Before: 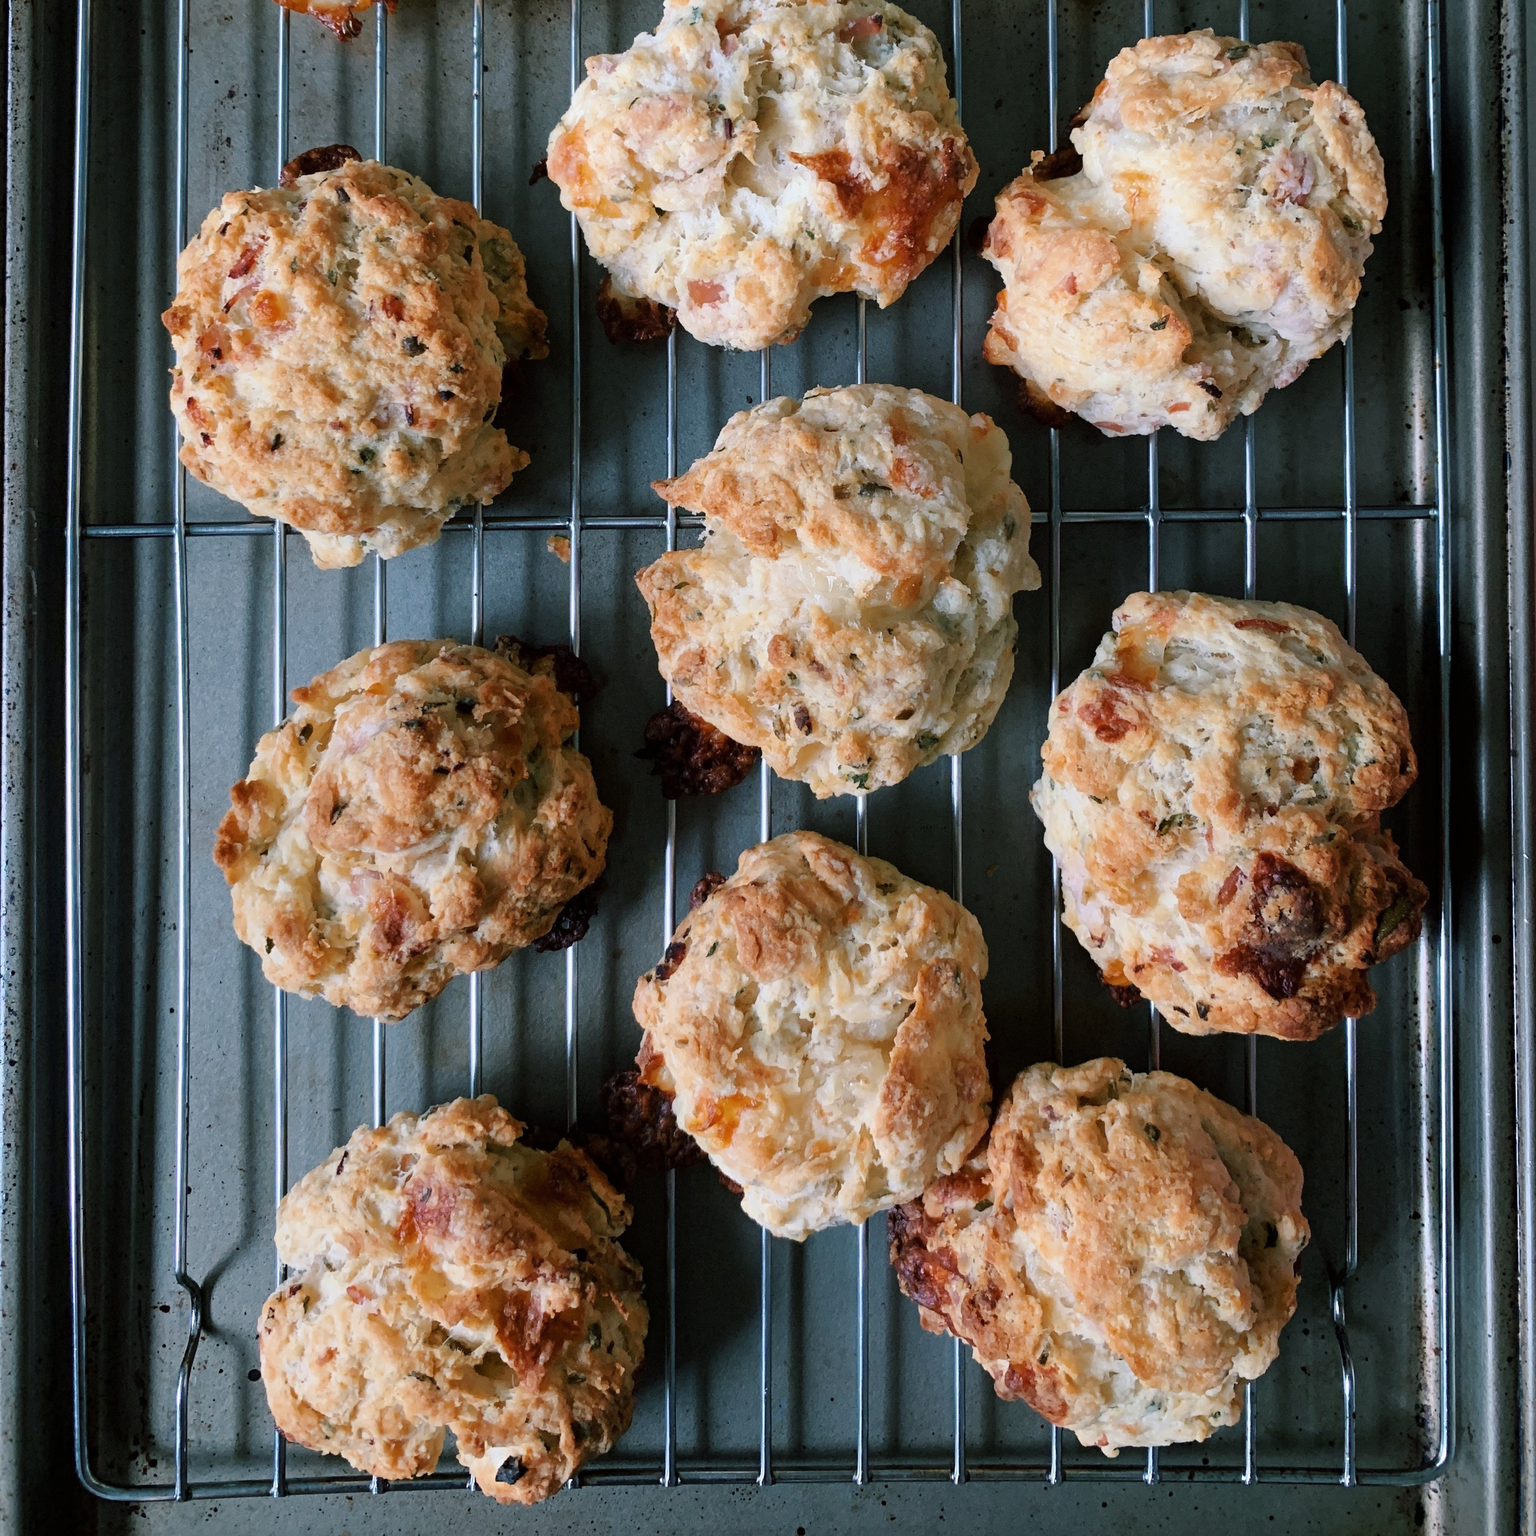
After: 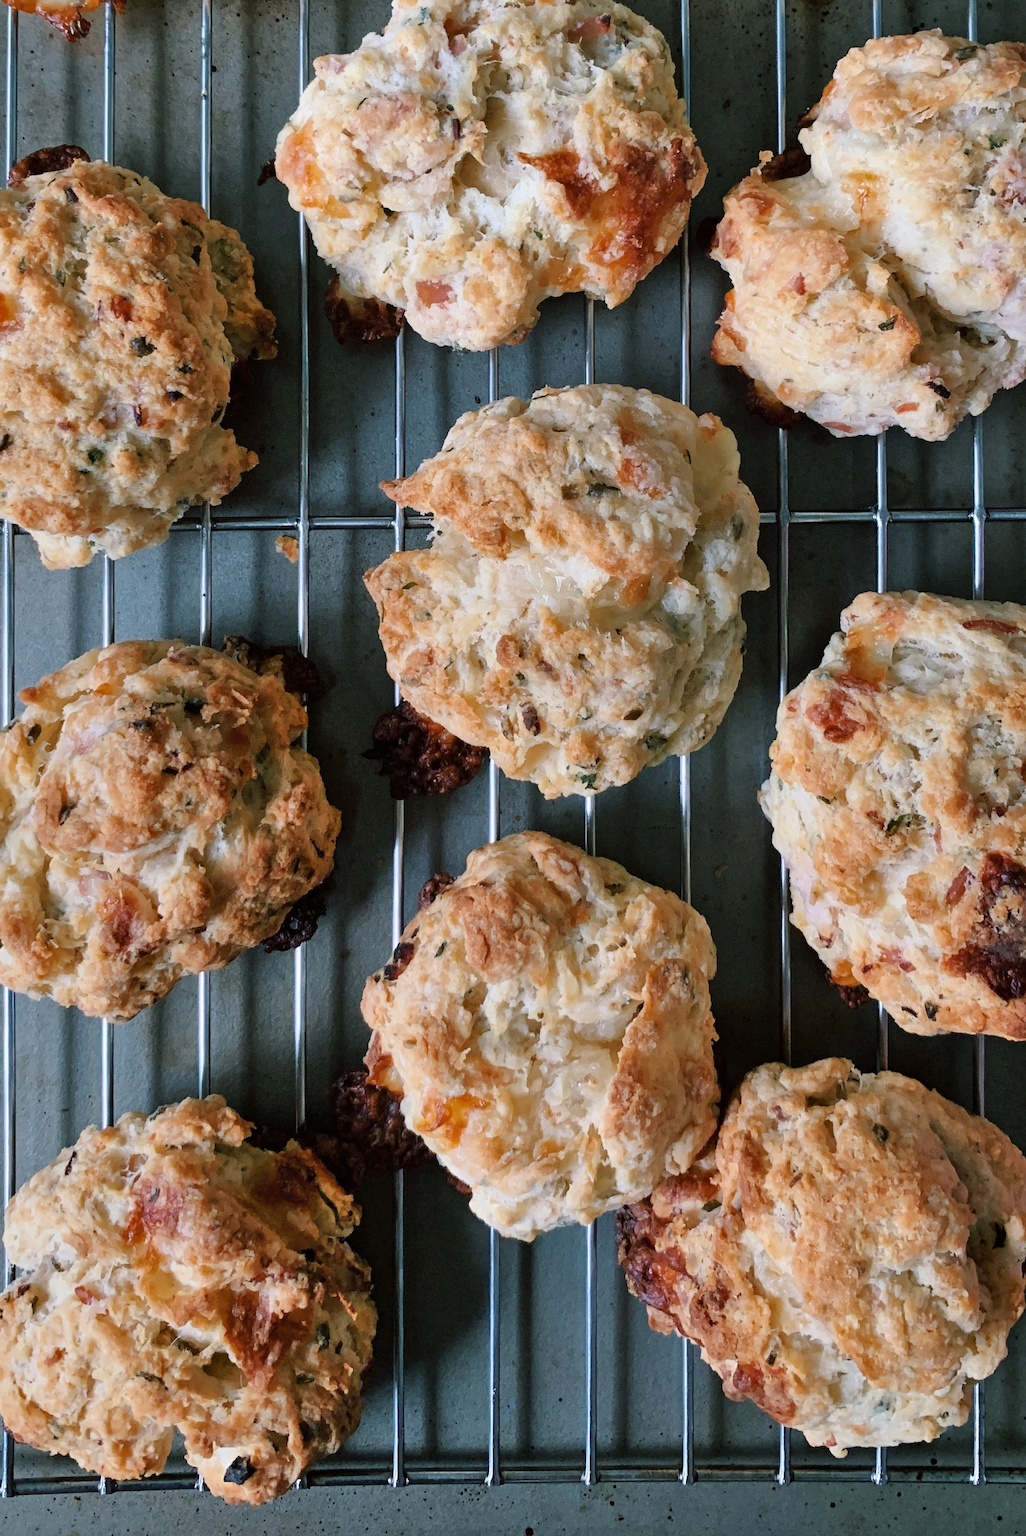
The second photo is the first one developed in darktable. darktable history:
shadows and highlights: soften with gaussian
crop and rotate: left 17.732%, right 15.423%
